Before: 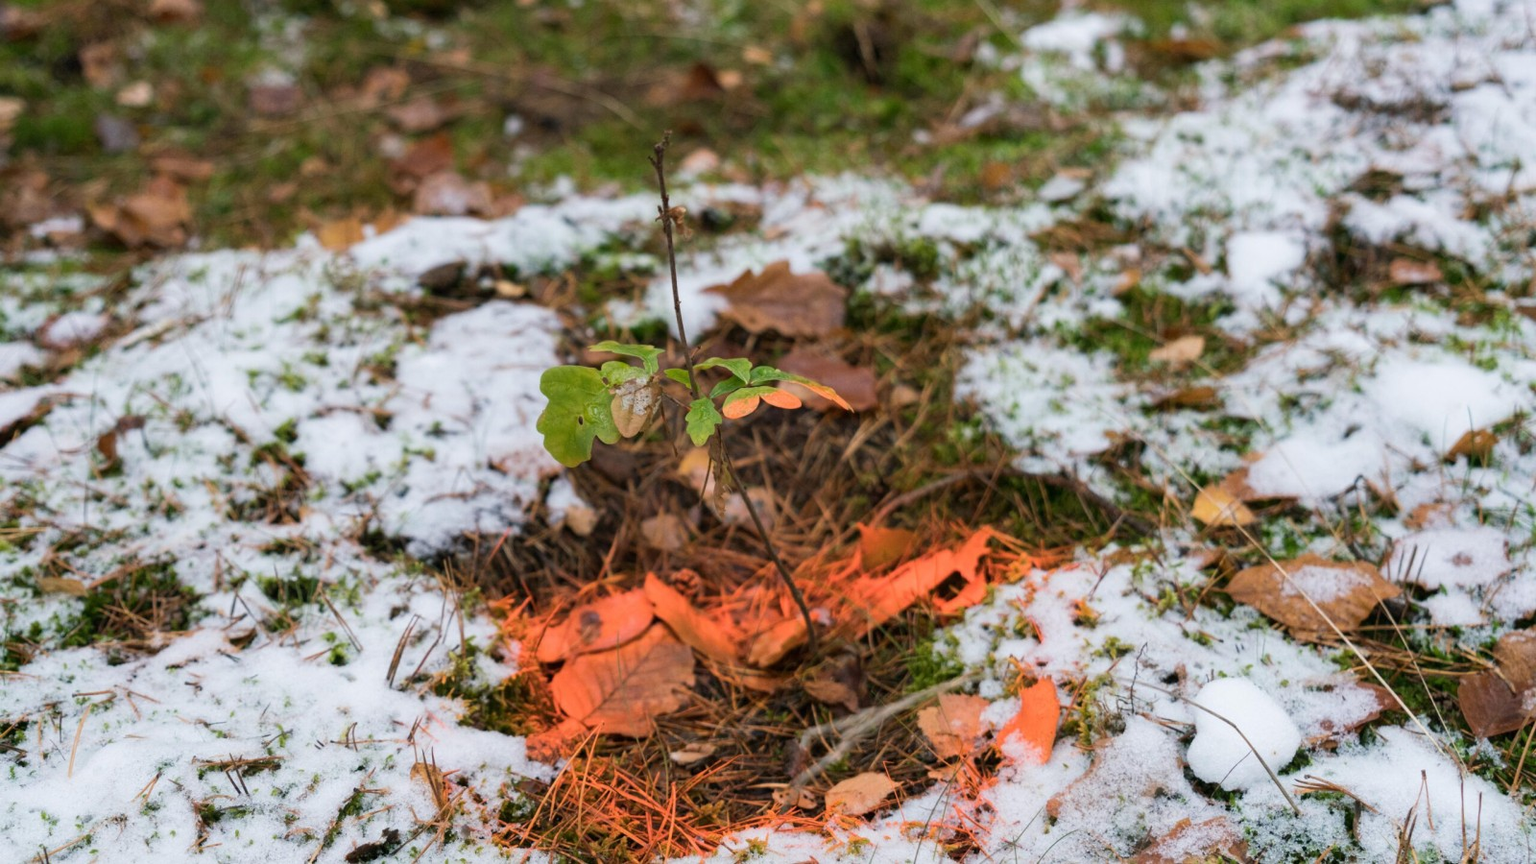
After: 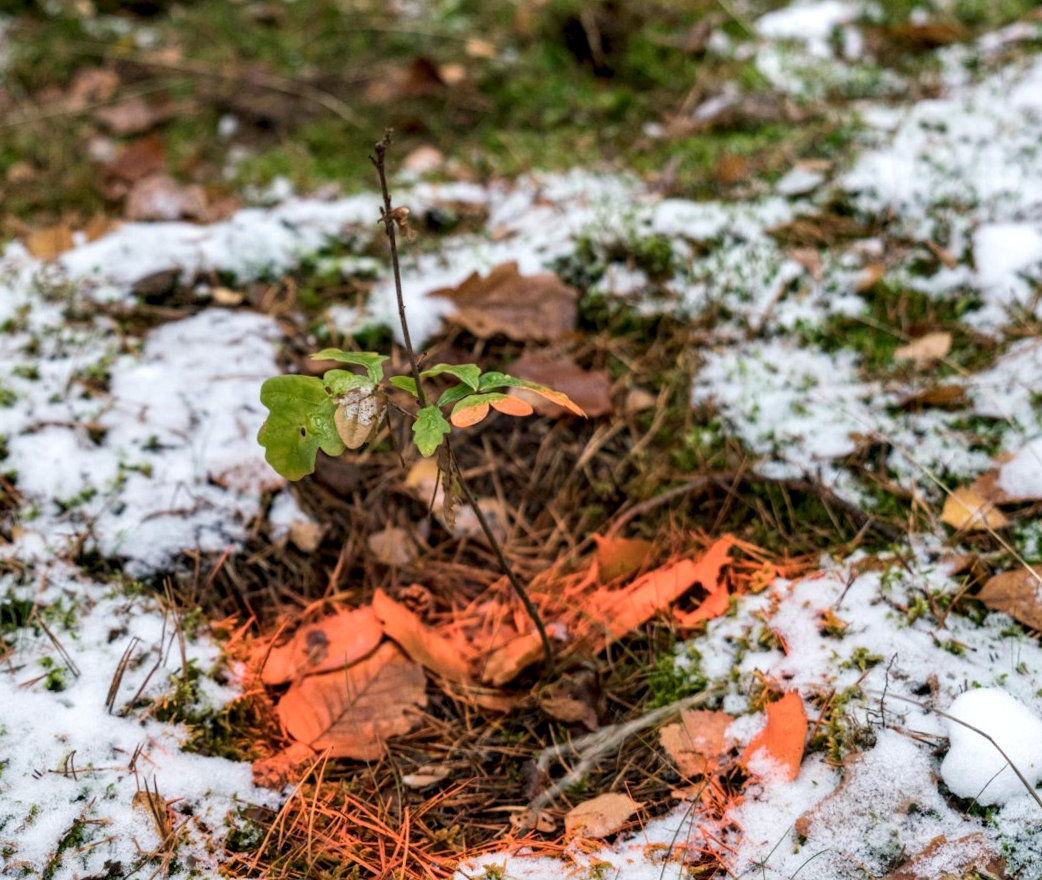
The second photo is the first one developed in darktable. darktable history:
crop and rotate: left 18.442%, right 15.508%
rotate and perspective: rotation -1°, crop left 0.011, crop right 0.989, crop top 0.025, crop bottom 0.975
local contrast: highlights 25%, detail 150%
